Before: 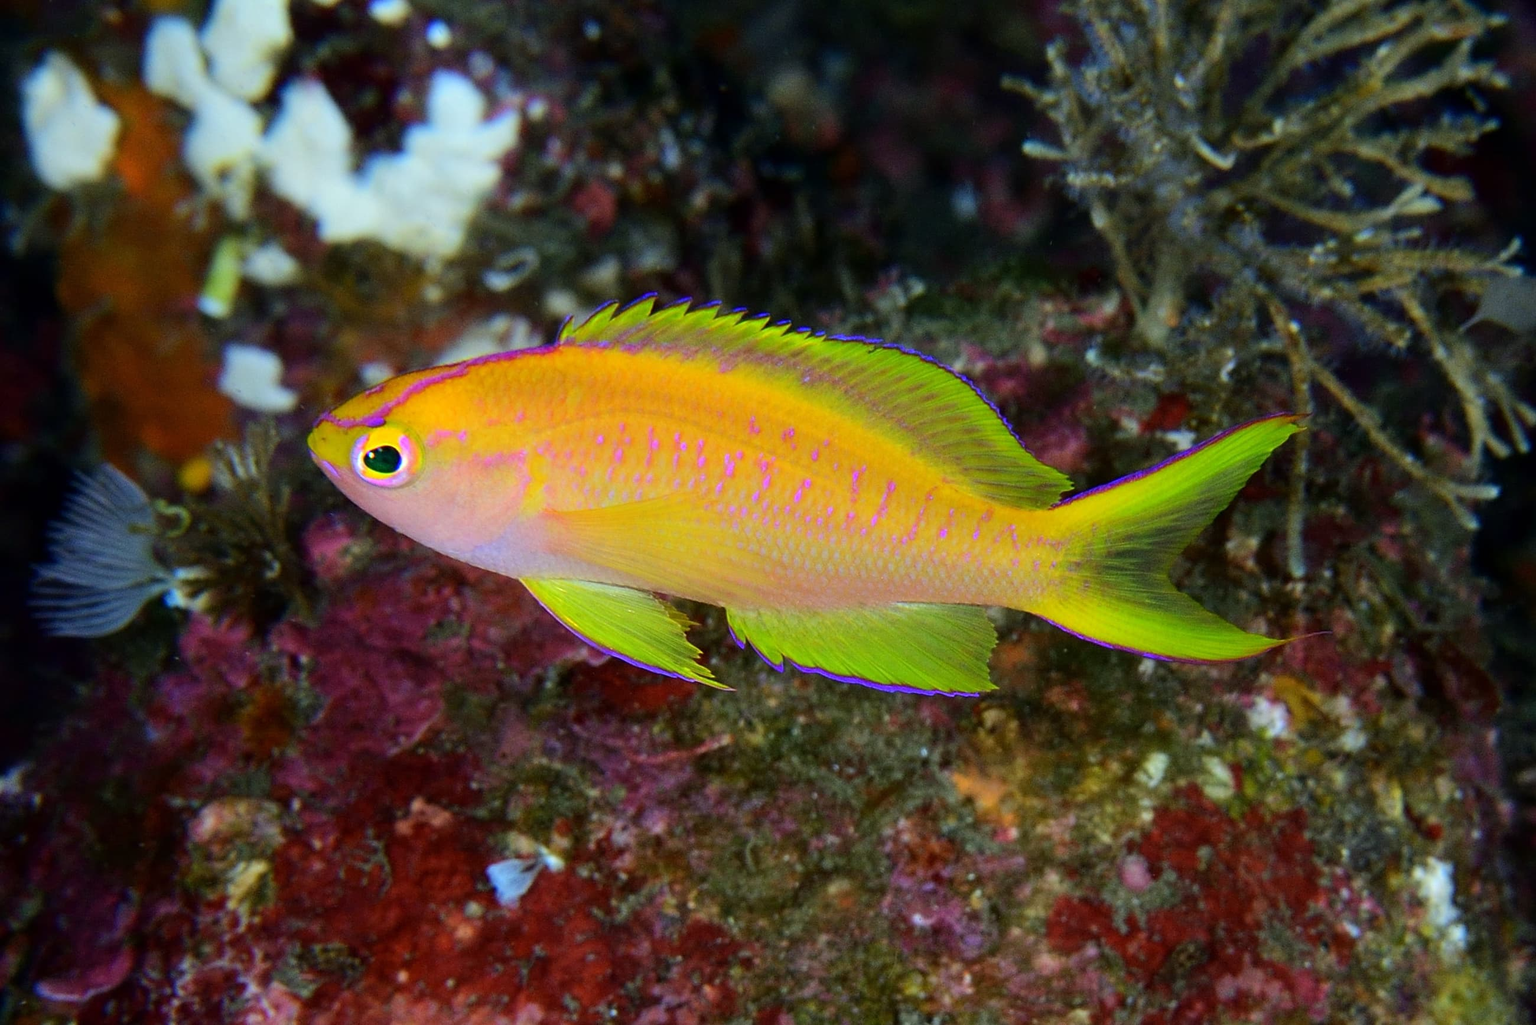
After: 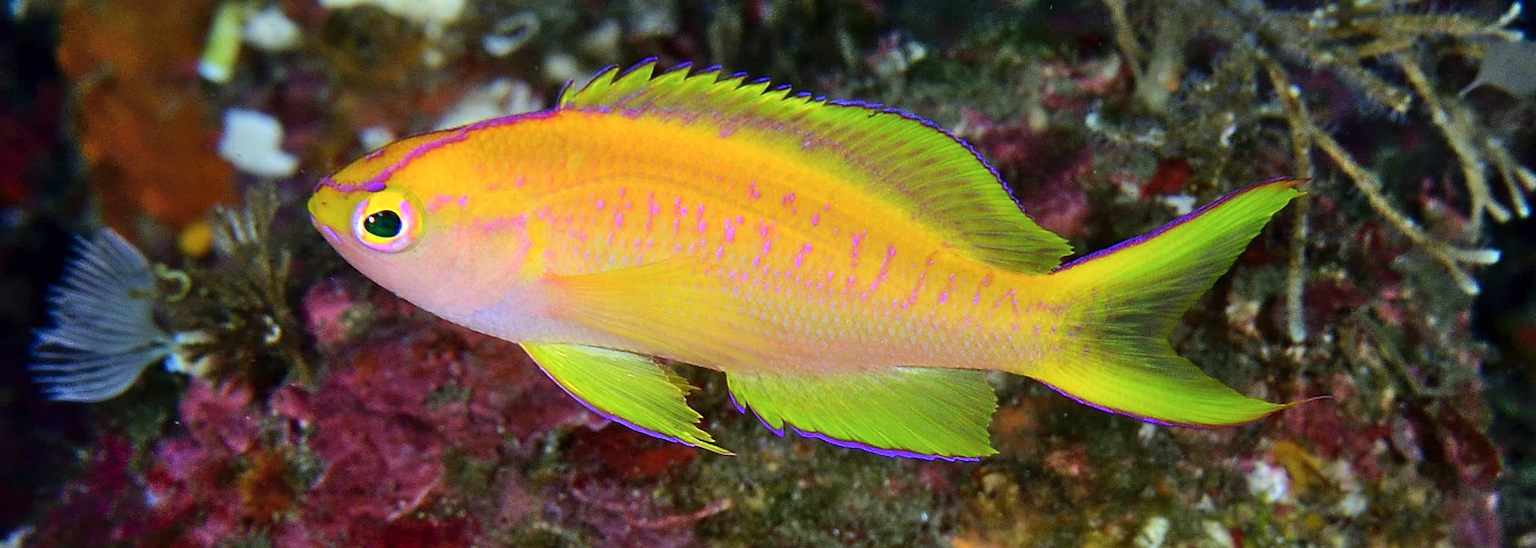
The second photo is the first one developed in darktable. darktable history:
crop and rotate: top 23.043%, bottom 23.437%
sharpen: radius 1.864, amount 0.398, threshold 1.271
shadows and highlights: radius 44.78, white point adjustment 6.64, compress 79.65%, highlights color adjustment 78.42%, soften with gaussian
